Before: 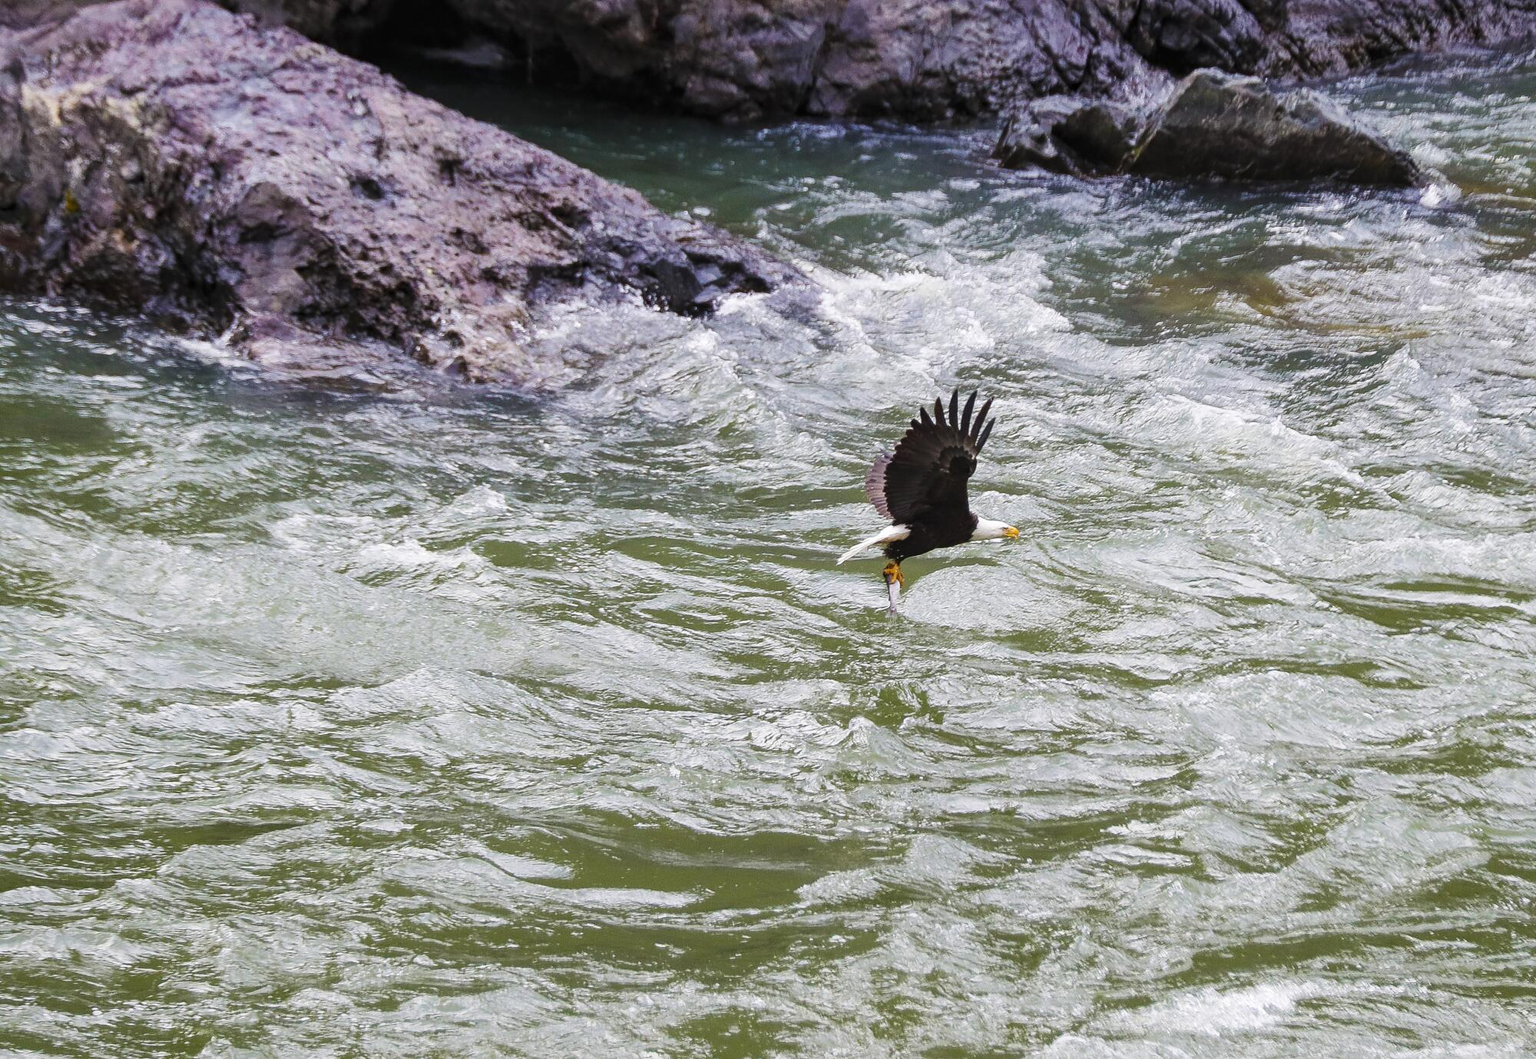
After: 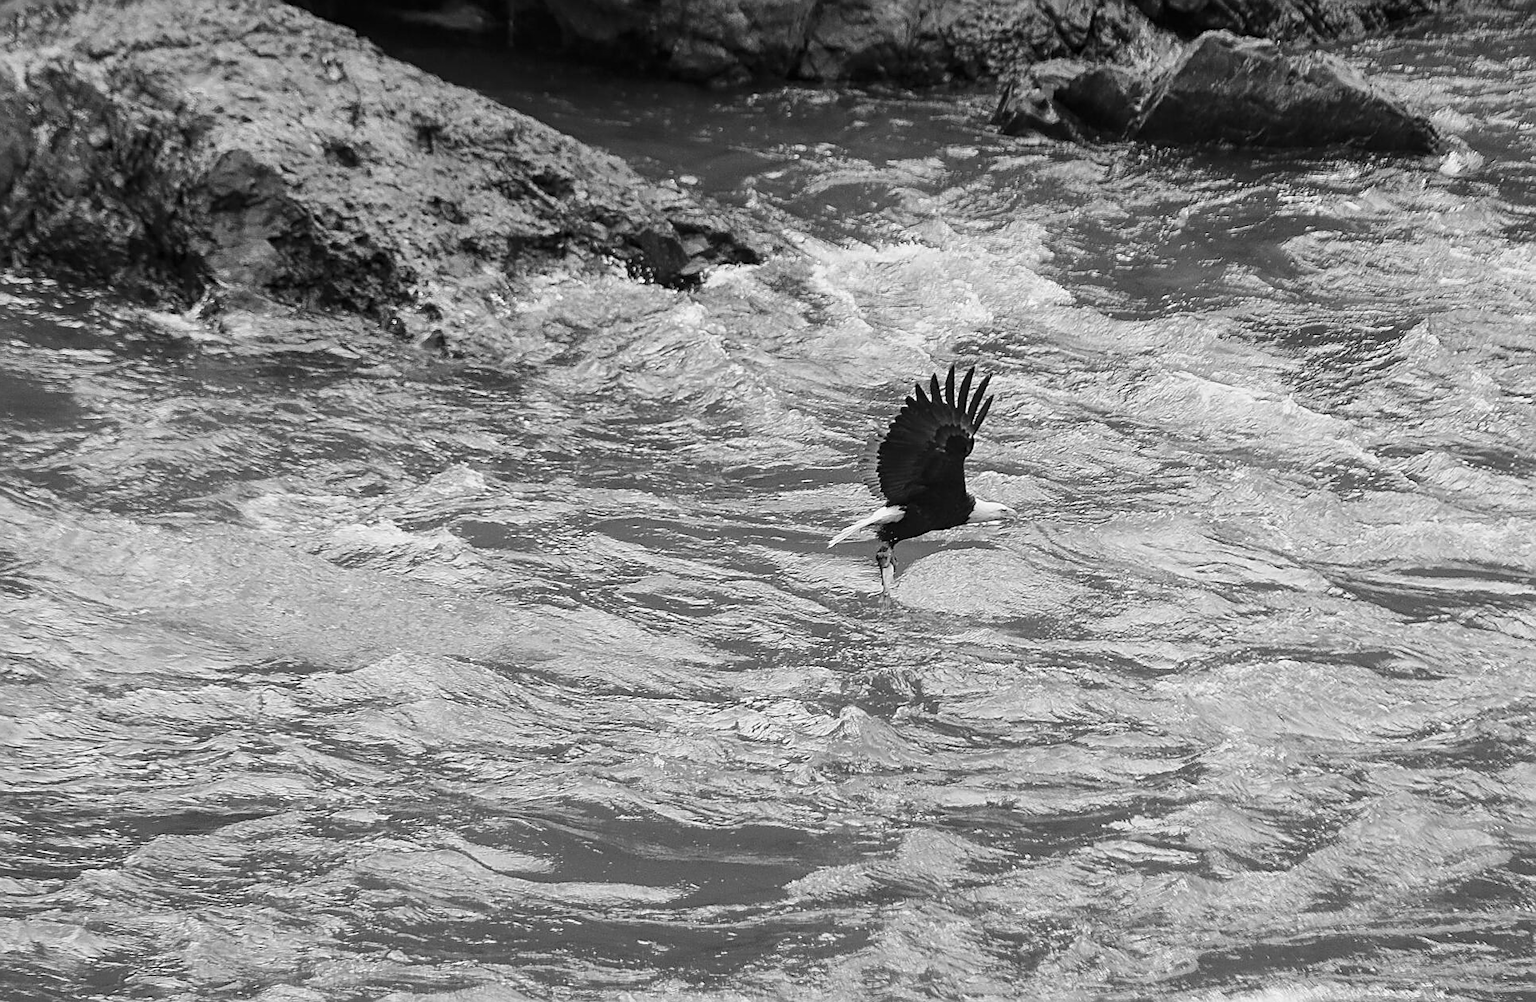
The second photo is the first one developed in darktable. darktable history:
crop: left 1.964%, top 3.251%, right 1.122%, bottom 4.933%
sharpen: on, module defaults
white balance: red 0.967, blue 1.049
monochrome: a 14.95, b -89.96
rotate and perspective: rotation 0.192°, lens shift (horizontal) -0.015, crop left 0.005, crop right 0.996, crop top 0.006, crop bottom 0.99
